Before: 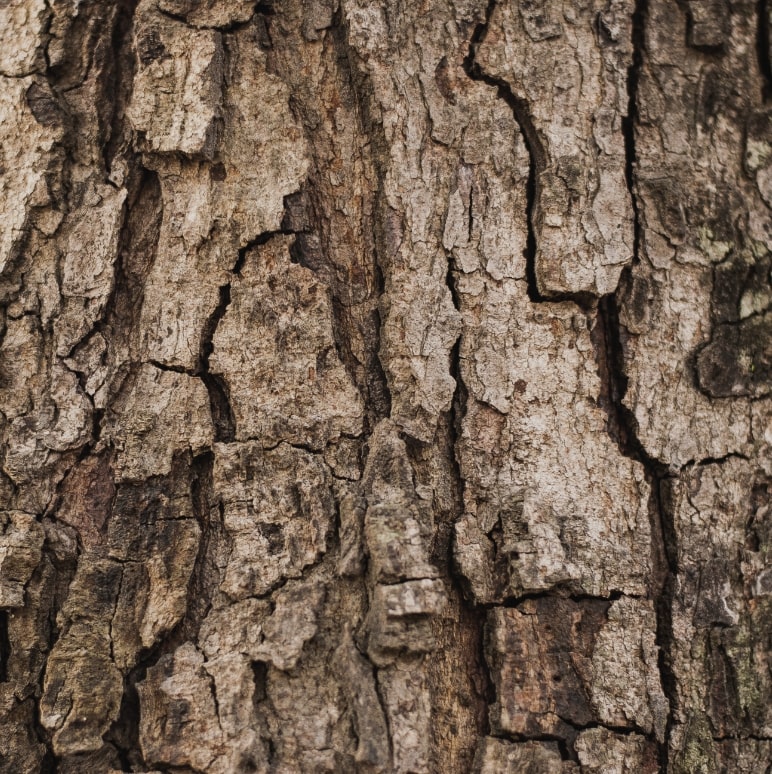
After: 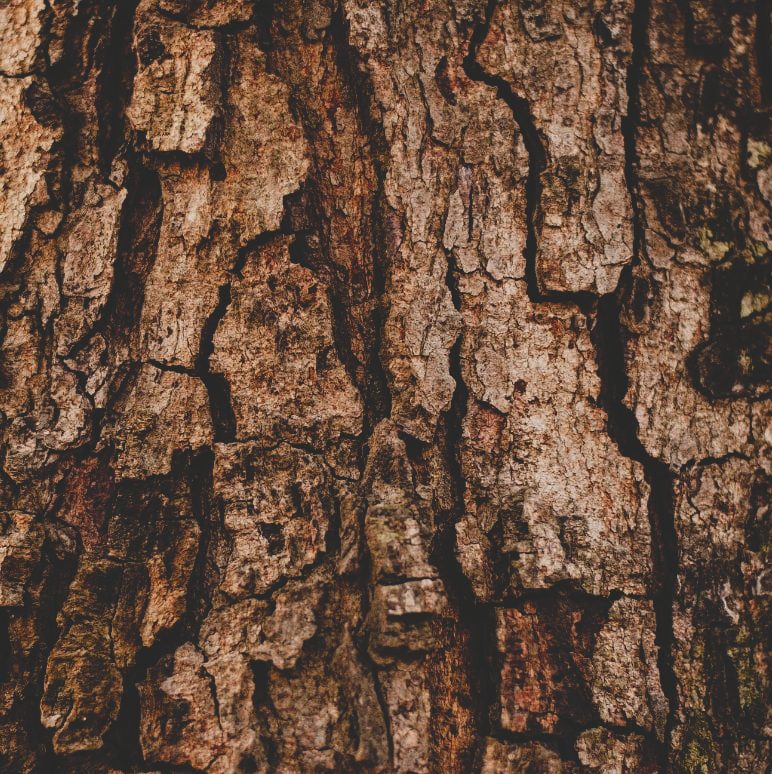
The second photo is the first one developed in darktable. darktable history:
base curve: curves: ch0 [(0, 0.02) (0.083, 0.036) (1, 1)], preserve colors none
color zones: curves: ch0 [(0.473, 0.374) (0.742, 0.784)]; ch1 [(0.354, 0.737) (0.742, 0.705)]; ch2 [(0.318, 0.421) (0.758, 0.532)]
